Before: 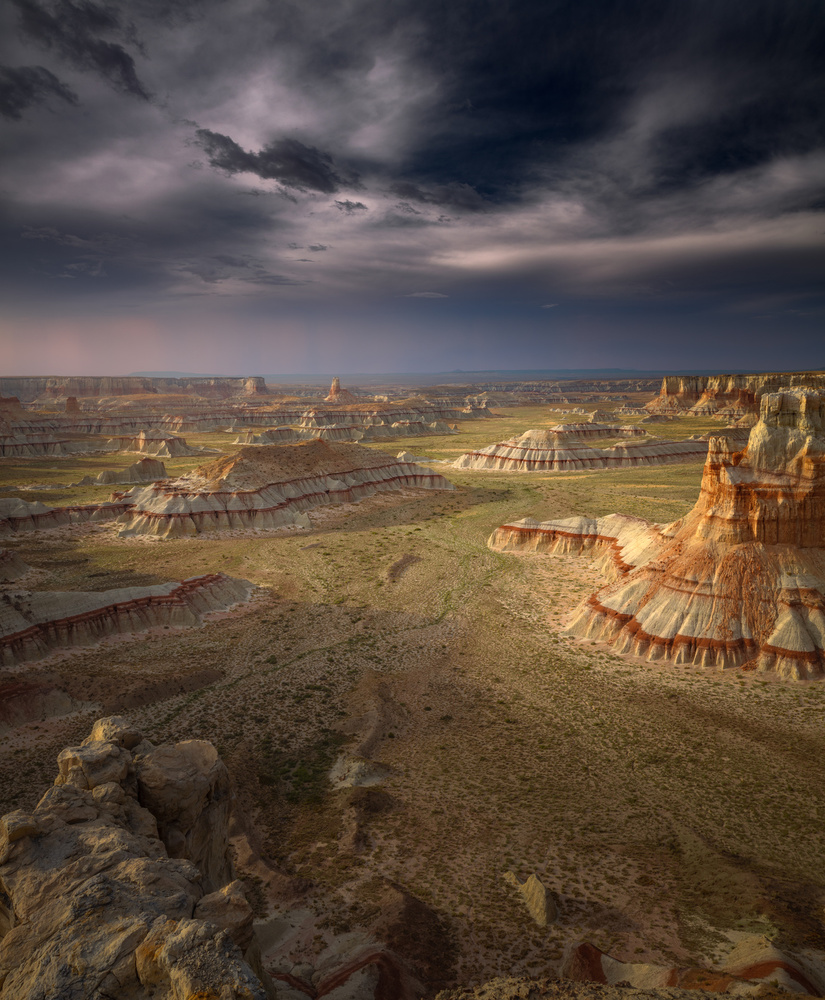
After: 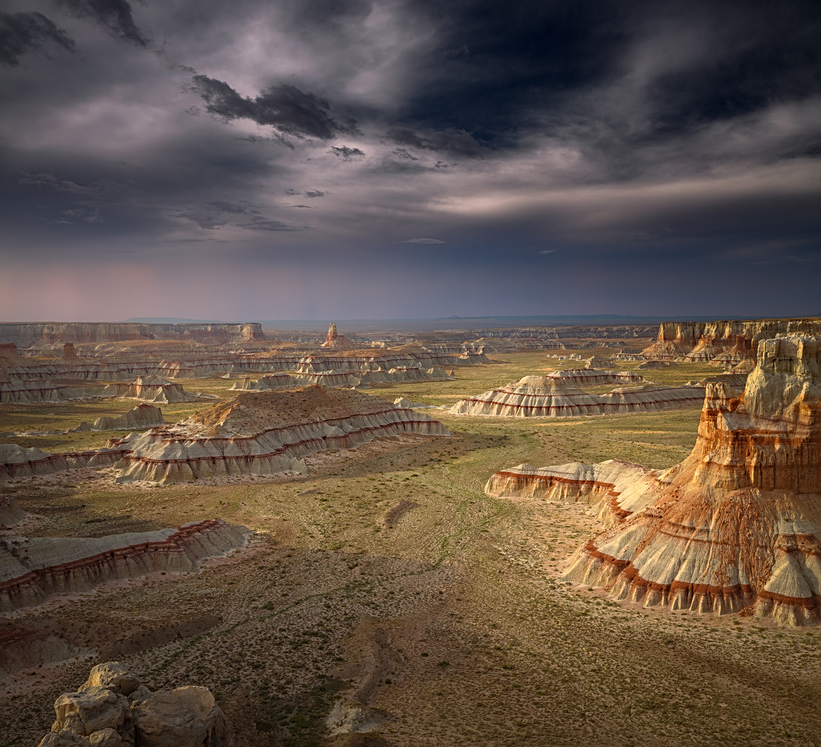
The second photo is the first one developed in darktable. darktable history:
bloom: size 9%, threshold 100%, strength 7%
sharpen: amount 0.478
crop: left 0.387%, top 5.469%, bottom 19.809%
